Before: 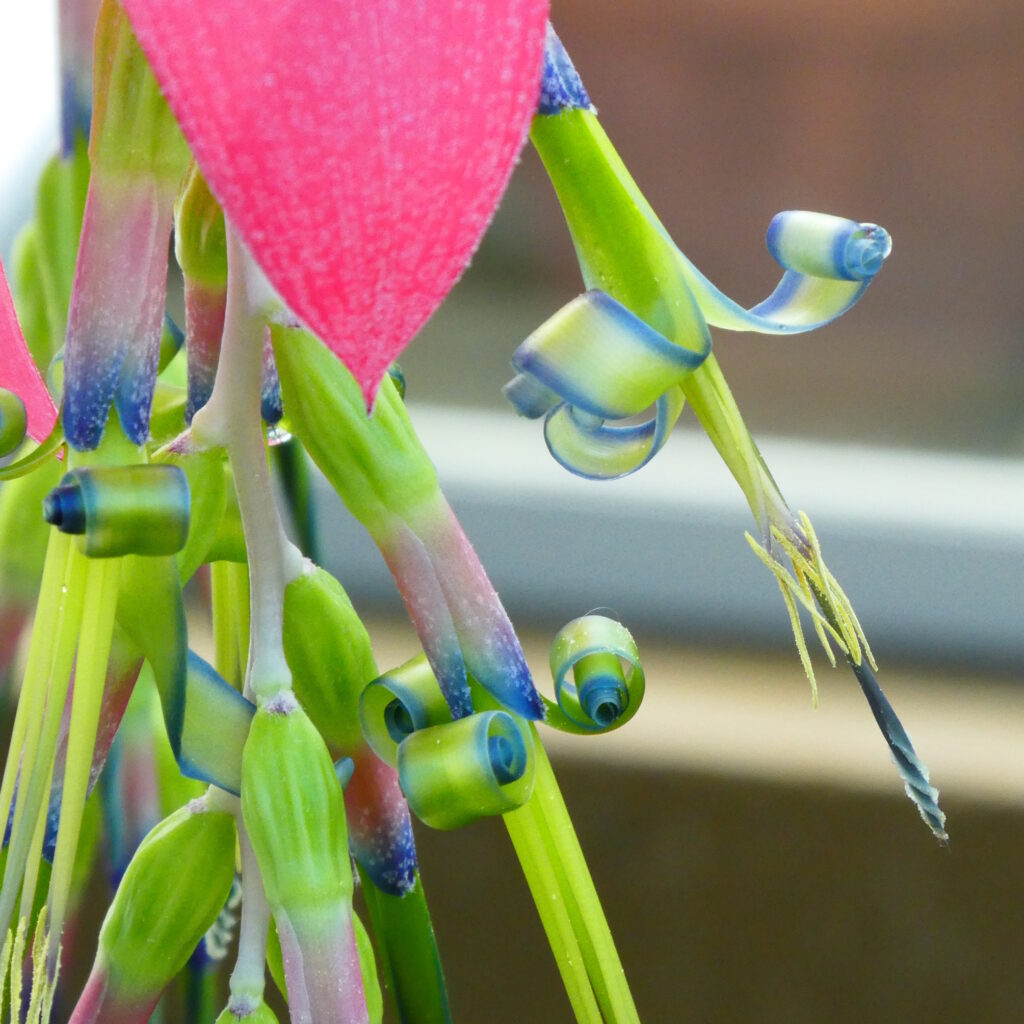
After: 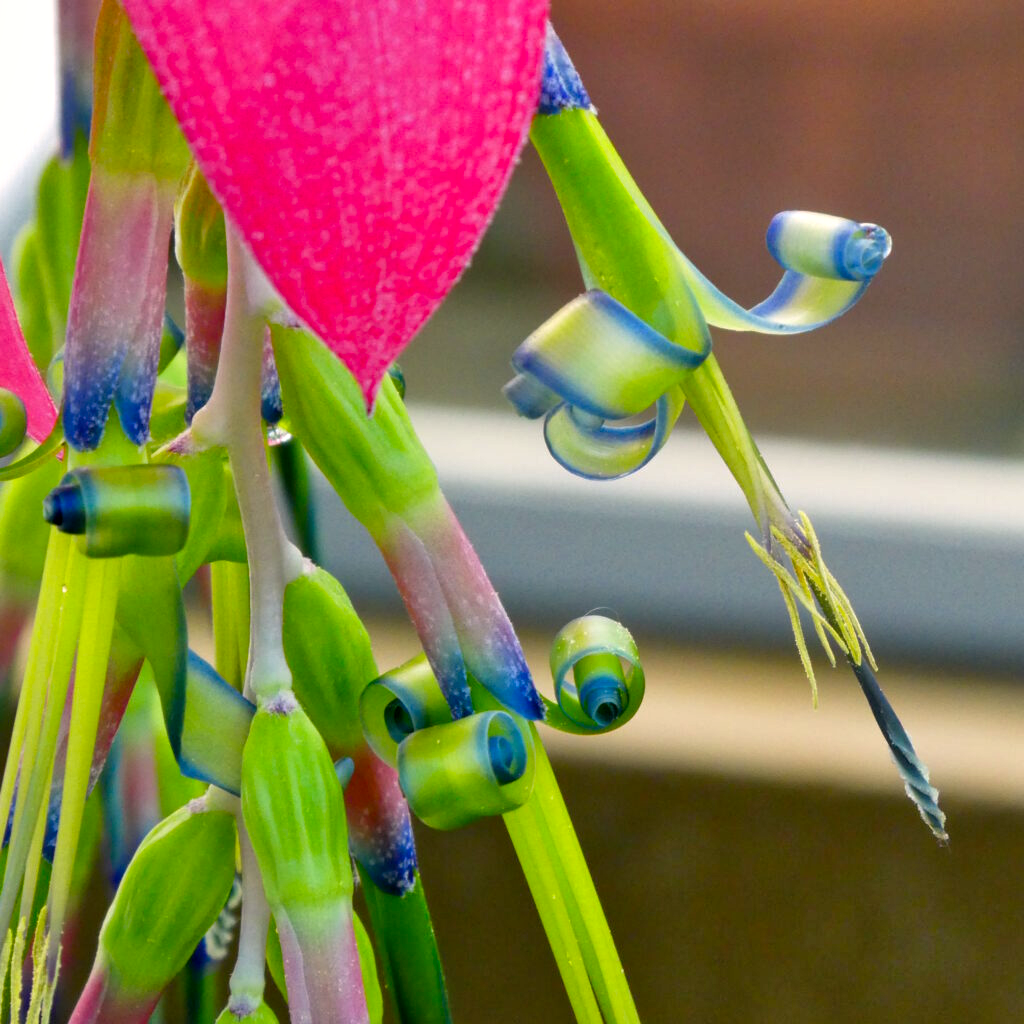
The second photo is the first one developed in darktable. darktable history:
shadows and highlights: shadows 52.42, soften with gaussian
color correction: highlights a* 7.34, highlights b* 4.37
tone equalizer: -8 EV 0.25 EV, -7 EV 0.417 EV, -6 EV 0.417 EV, -5 EV 0.25 EV, -3 EV -0.25 EV, -2 EV -0.417 EV, -1 EV -0.417 EV, +0 EV -0.25 EV, edges refinement/feathering 500, mask exposure compensation -1.57 EV, preserve details guided filter
color balance: lift [0.991, 1, 1, 1], gamma [0.996, 1, 1, 1], input saturation 98.52%, contrast 20.34%, output saturation 103.72%
